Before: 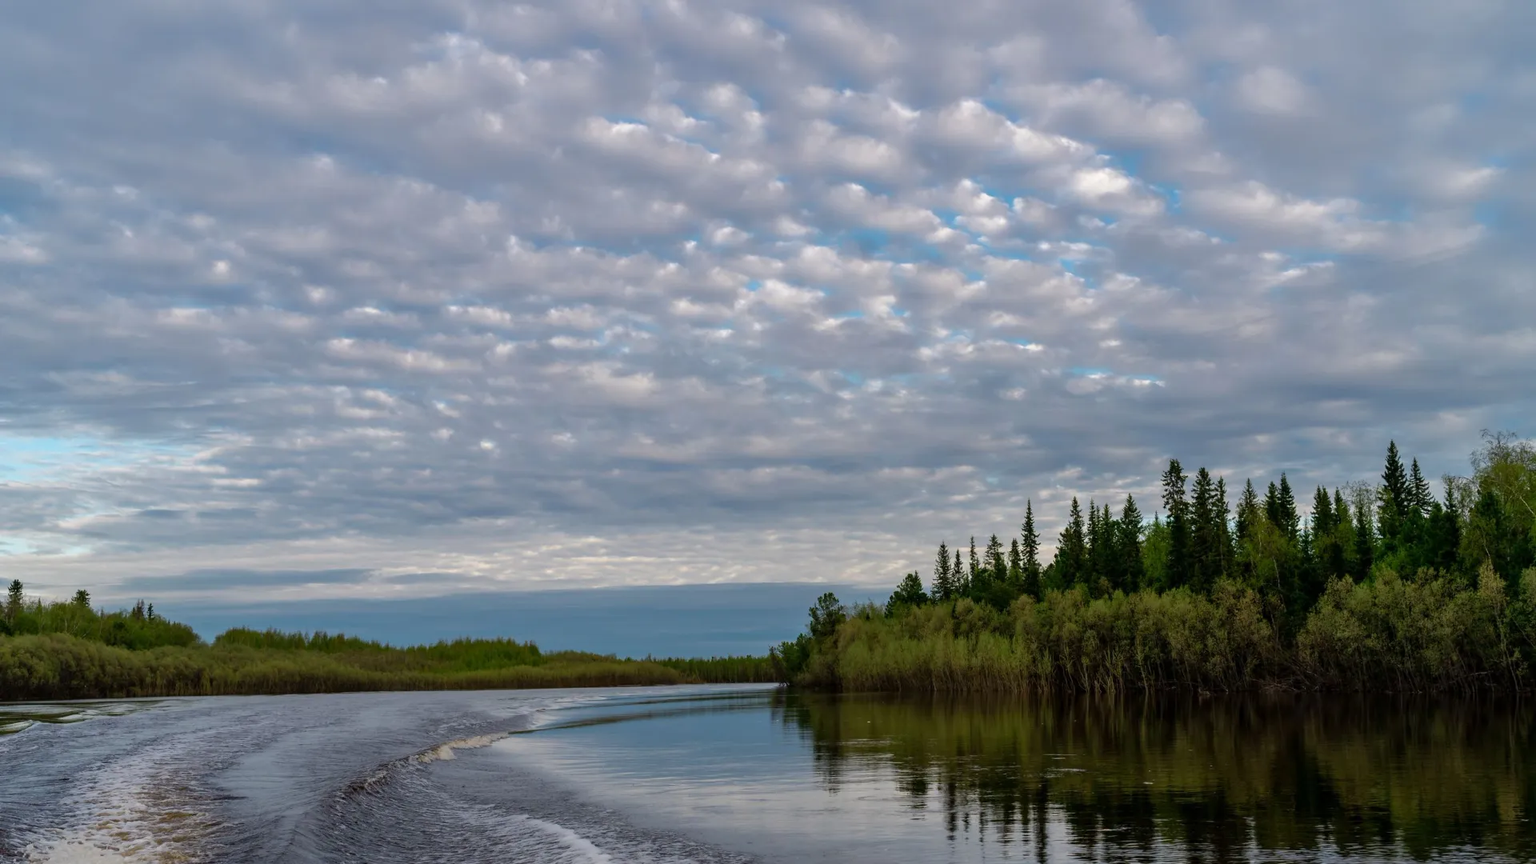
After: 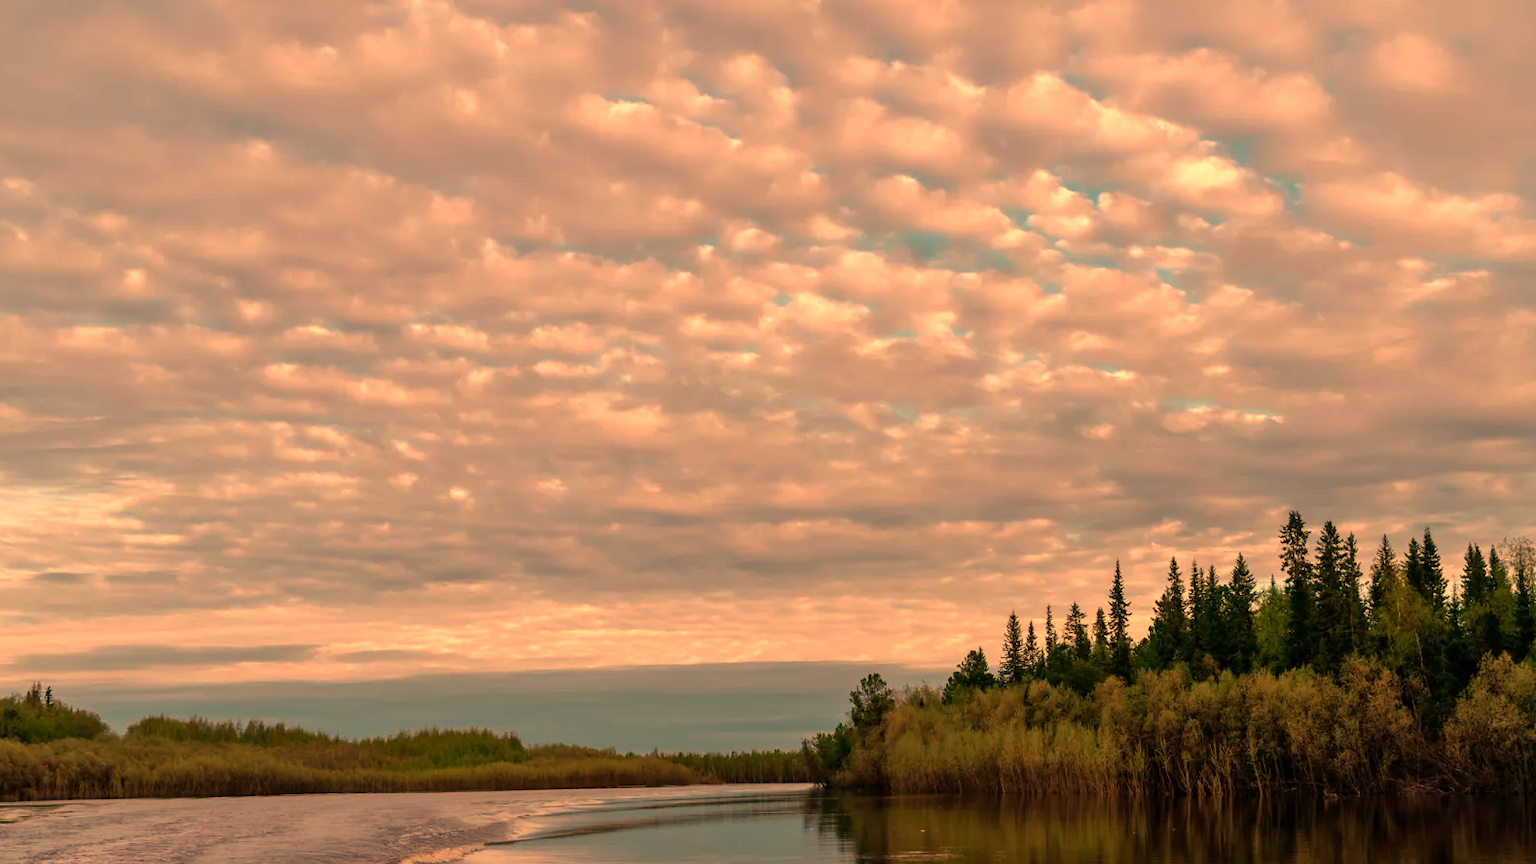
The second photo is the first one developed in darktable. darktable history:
crop and rotate: left 7.196%, top 4.574%, right 10.605%, bottom 13.178%
white balance: red 1.467, blue 0.684
